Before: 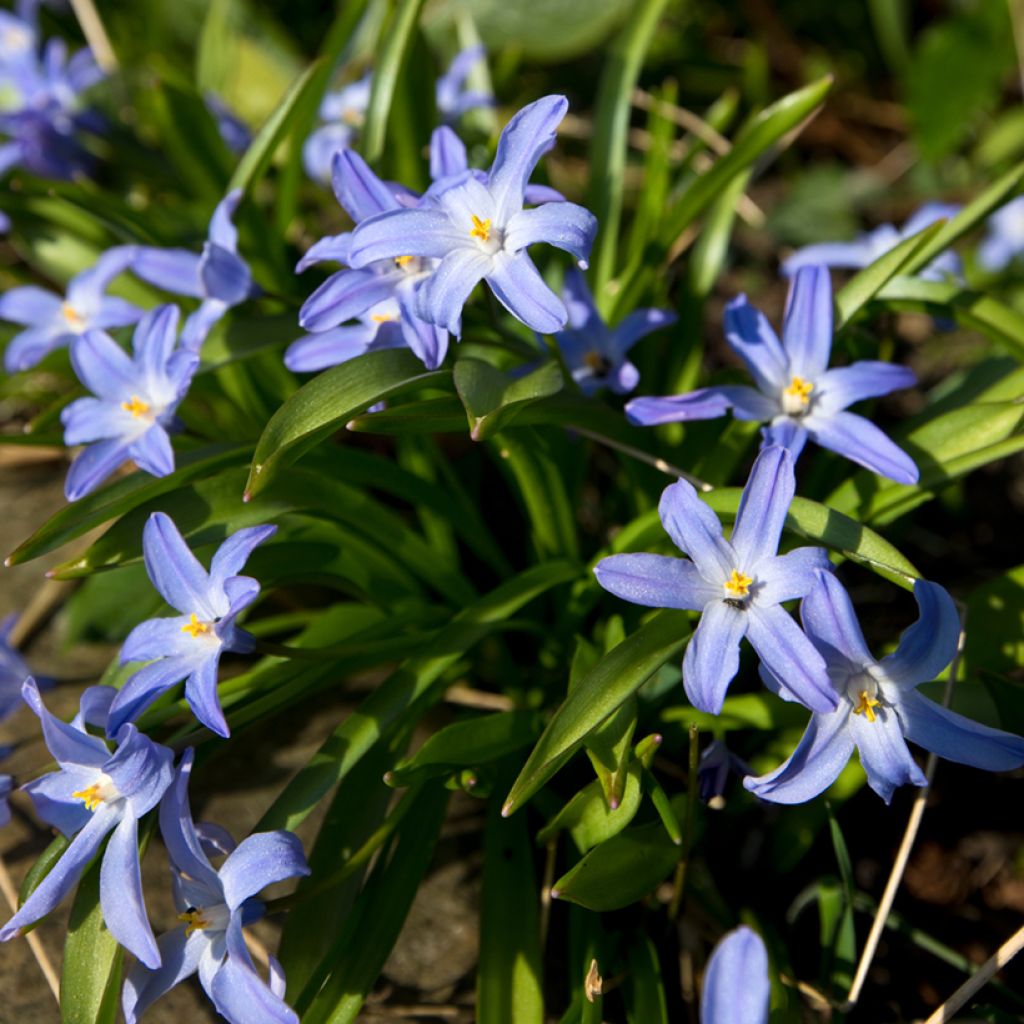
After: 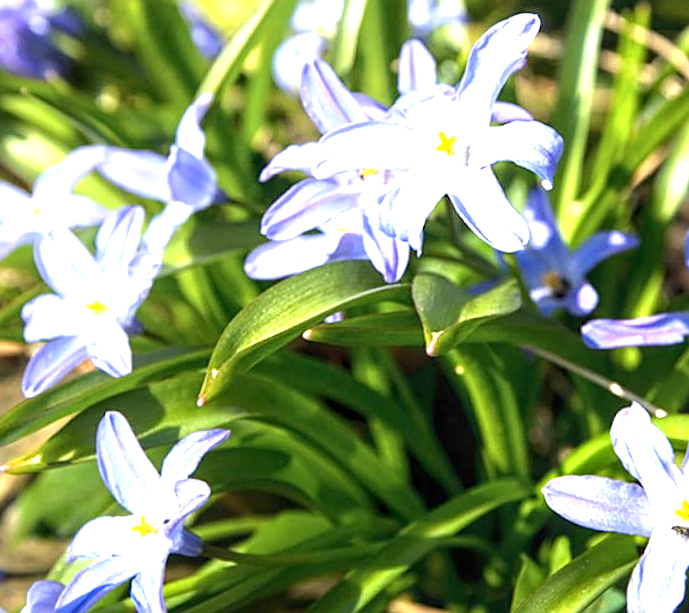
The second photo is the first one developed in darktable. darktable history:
crop and rotate: angle -4.99°, left 2.122%, top 6.945%, right 27.566%, bottom 30.519%
exposure: black level correction 0, exposure 1.7 EV, compensate exposure bias true, compensate highlight preservation false
local contrast: on, module defaults
white balance: red 1.004, blue 1.024
sharpen: on, module defaults
rotate and perspective: rotation -2.22°, lens shift (horizontal) -0.022, automatic cropping off
shadows and highlights: shadows -24.28, highlights 49.77, soften with gaussian
